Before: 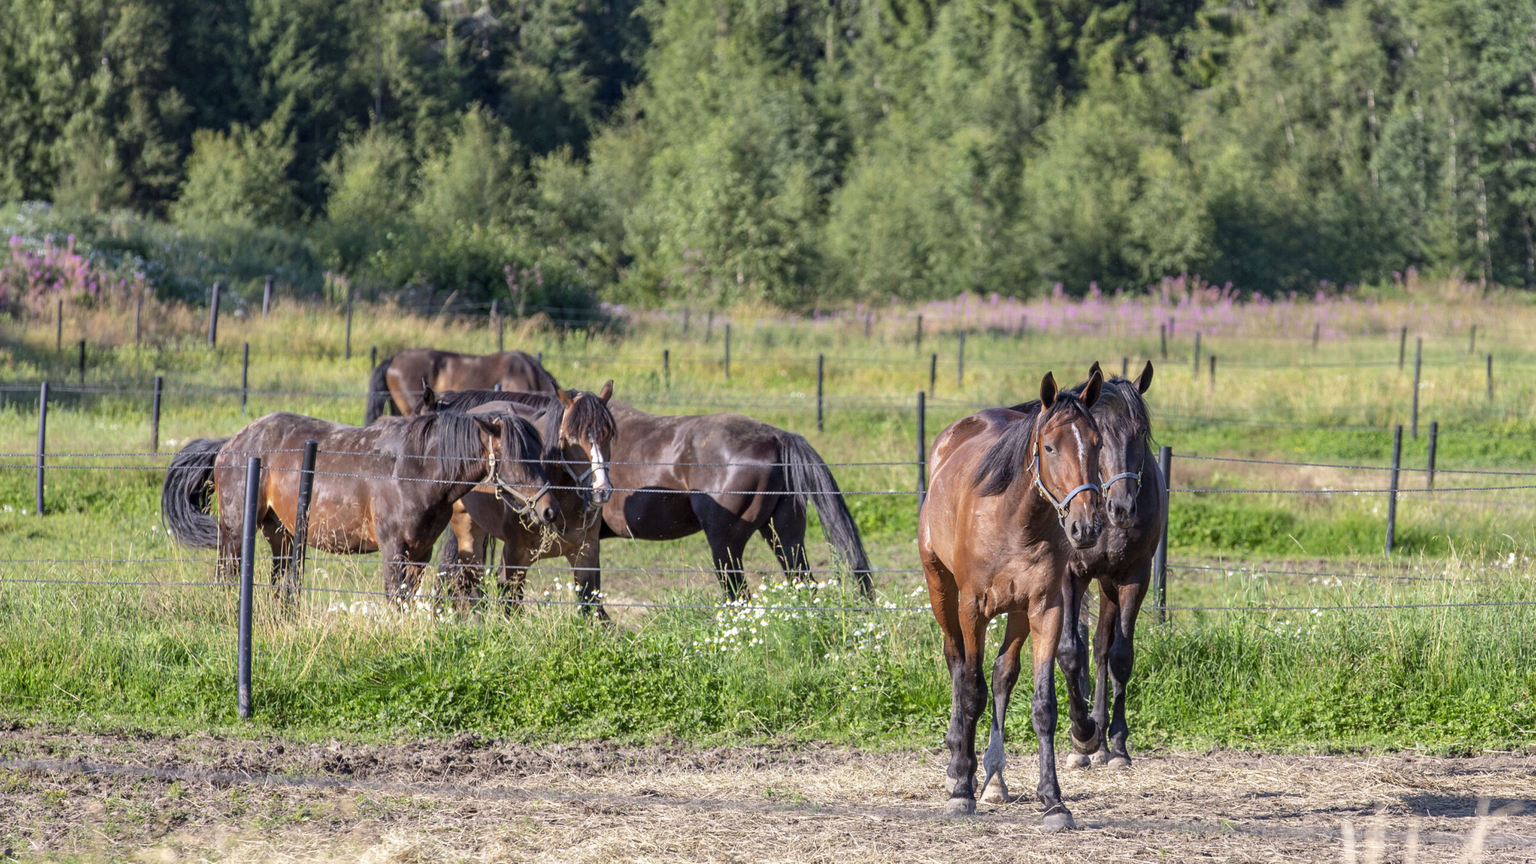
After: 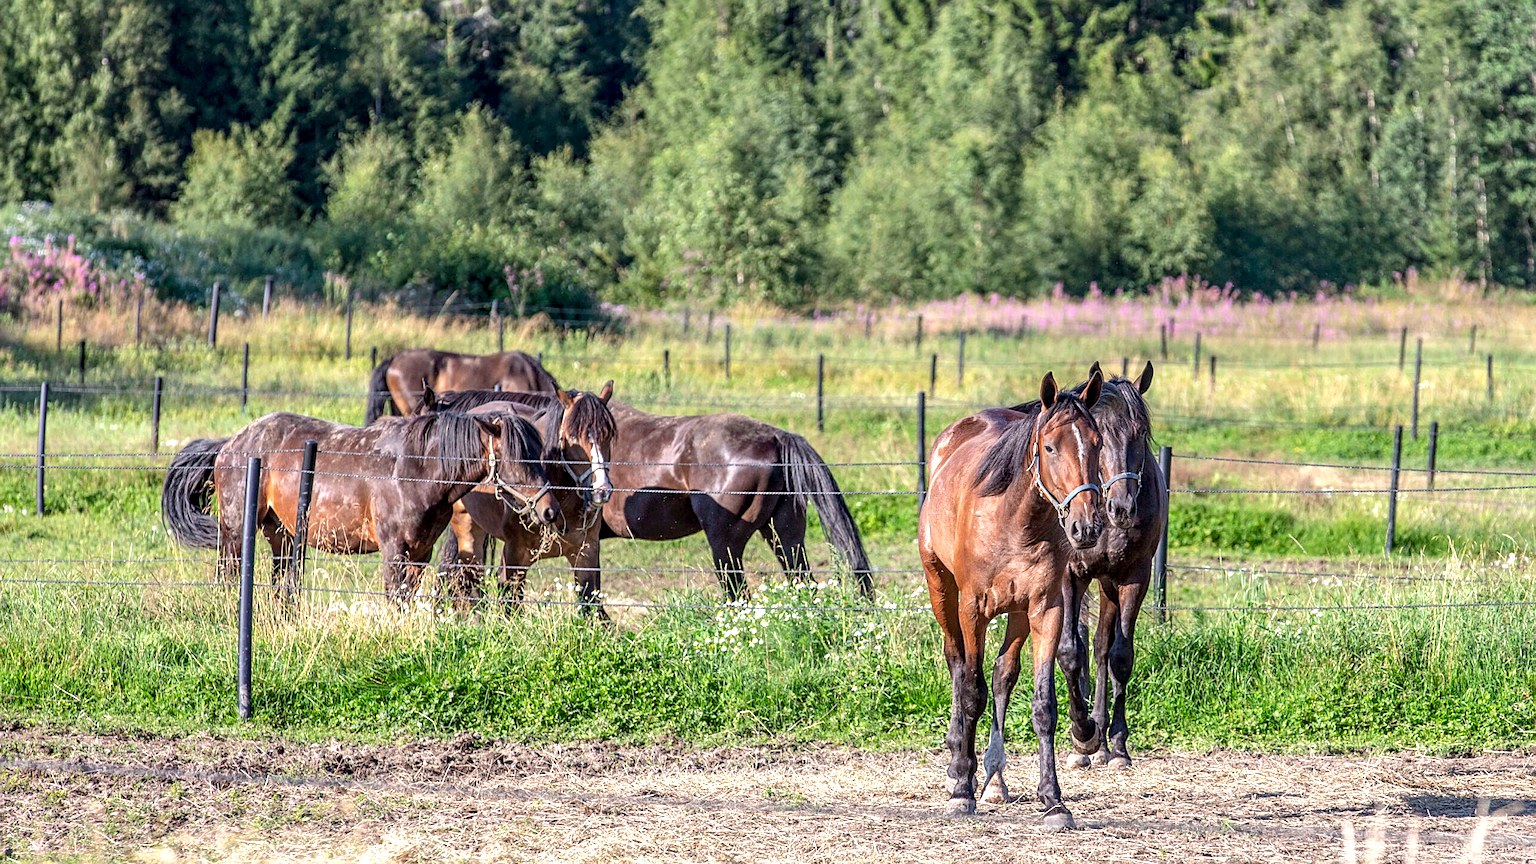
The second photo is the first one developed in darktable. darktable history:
local contrast: detail 130%
sharpen: on, module defaults
exposure: exposure 0.4 EV, compensate highlight preservation false
